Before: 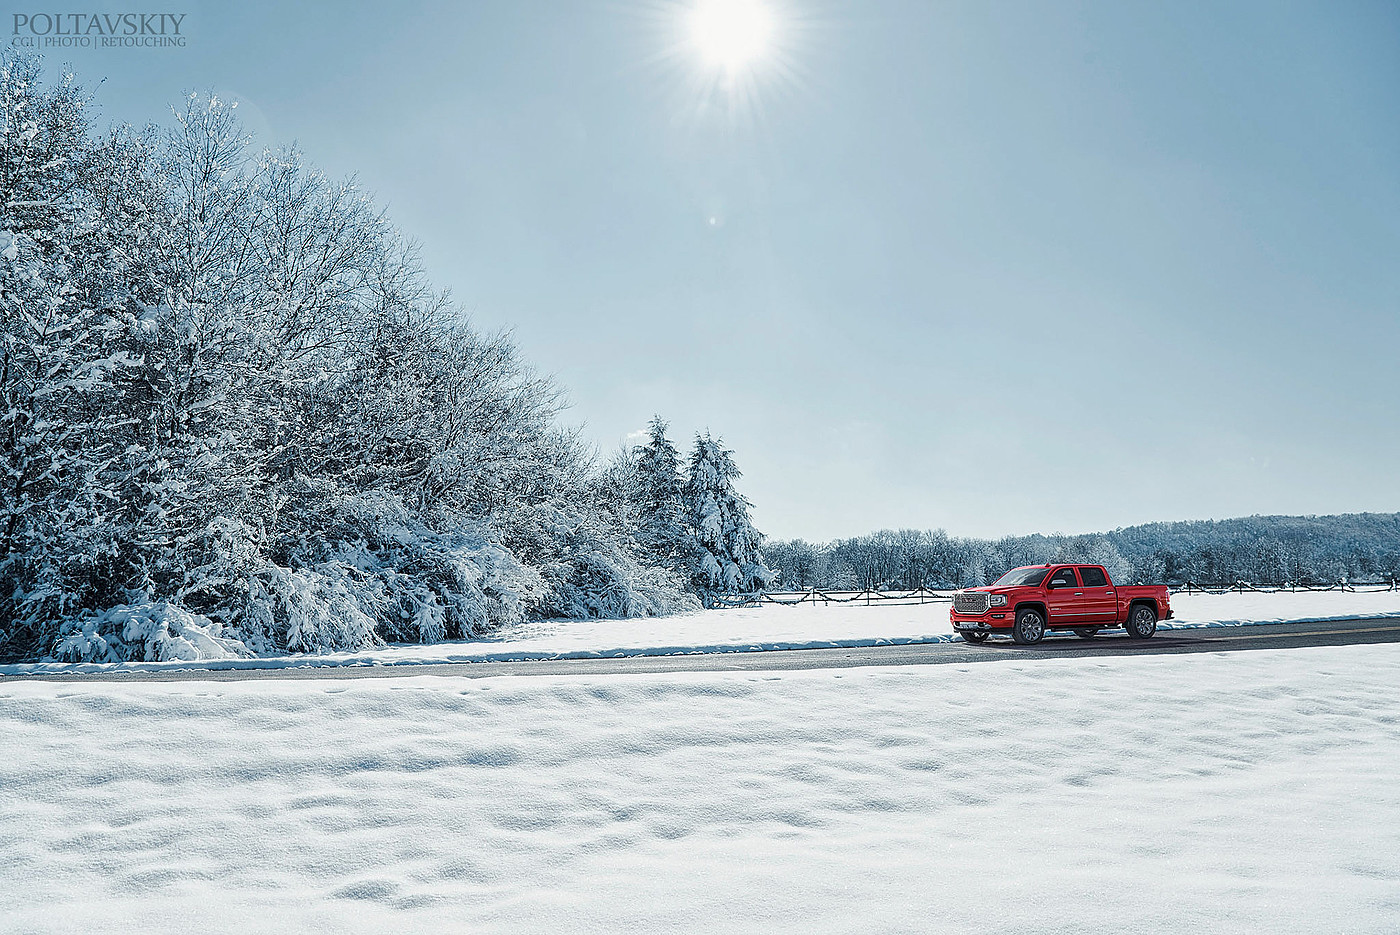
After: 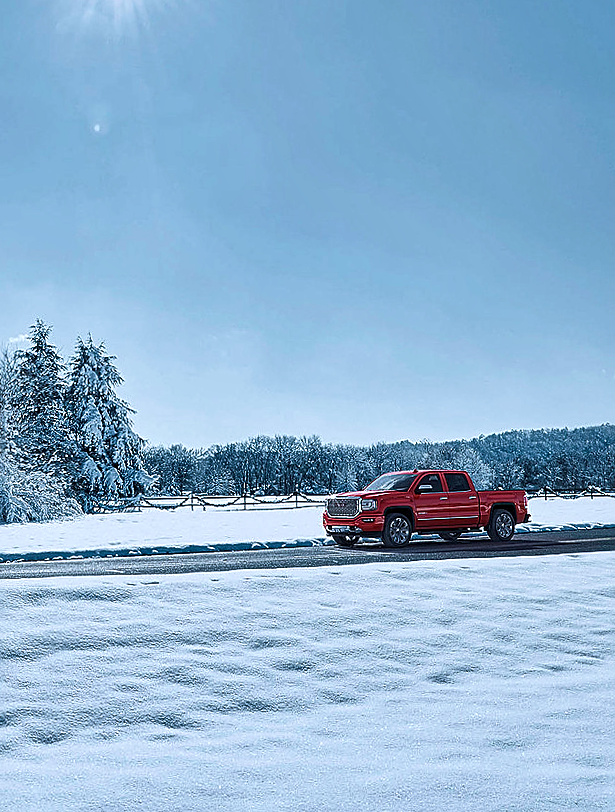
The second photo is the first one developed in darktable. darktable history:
crop: left 47.628%, top 6.643%, right 7.874%
sharpen: on, module defaults
contrast brightness saturation: contrast 0.1, brightness 0.02, saturation 0.02
shadows and highlights: shadows 60, highlights -60.23, soften with gaussian
rotate and perspective: rotation 0.679°, lens shift (horizontal) 0.136, crop left 0.009, crop right 0.991, crop top 0.078, crop bottom 0.95
color calibration: illuminant as shot in camera, x 0.369, y 0.376, temperature 4328.46 K, gamut compression 3
velvia: on, module defaults
